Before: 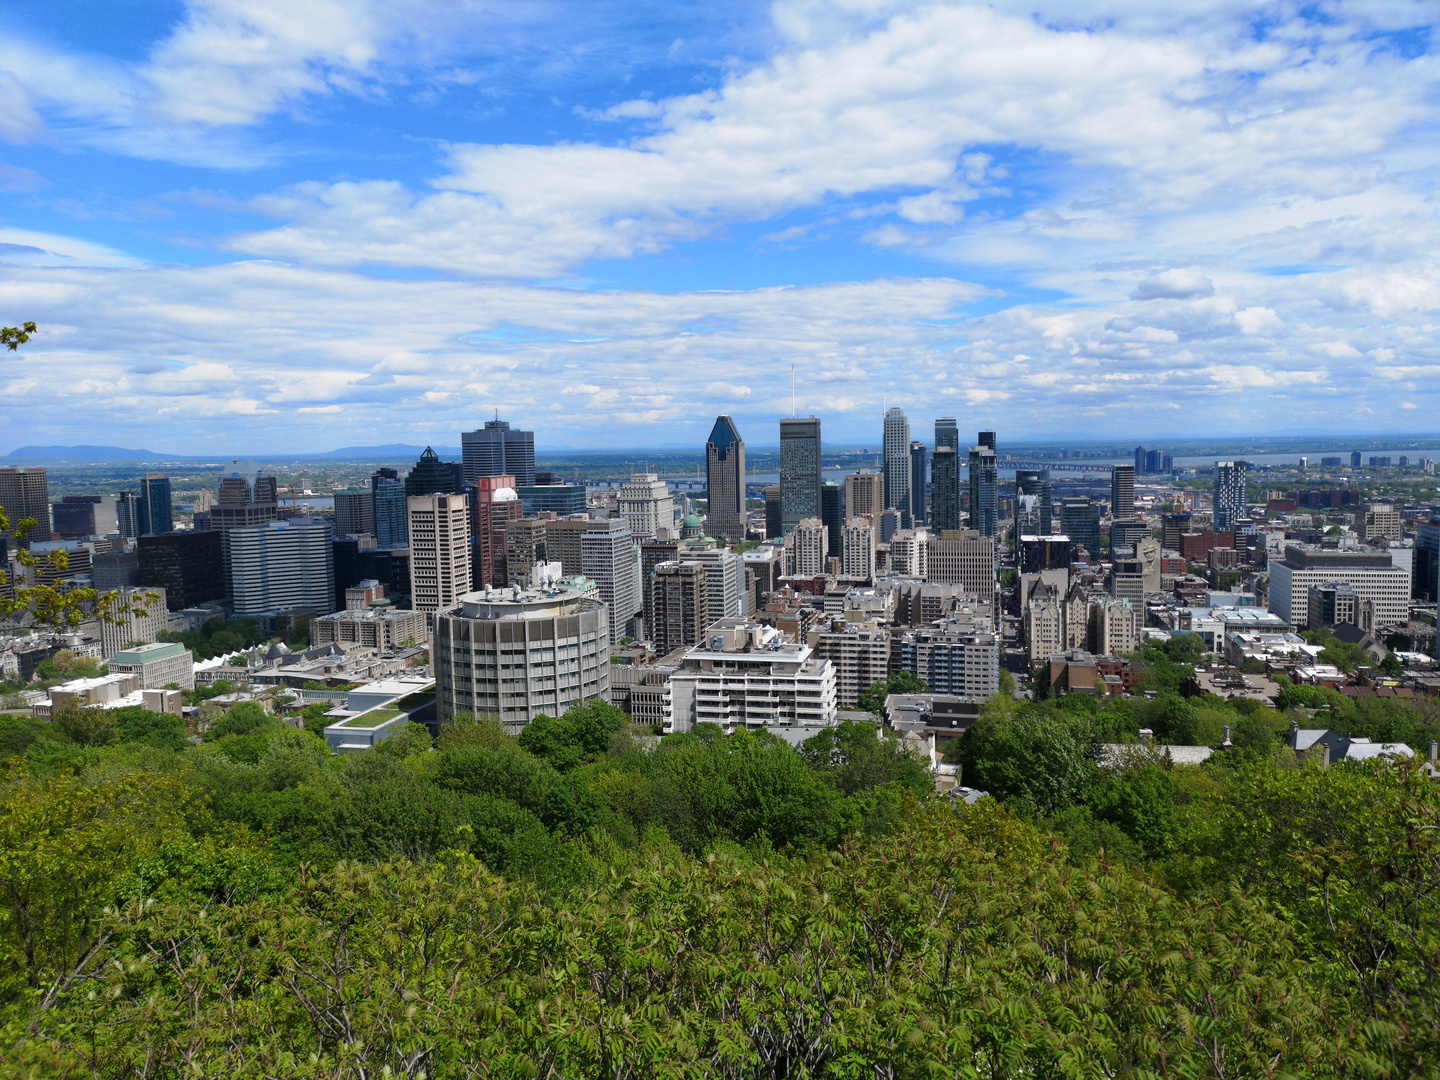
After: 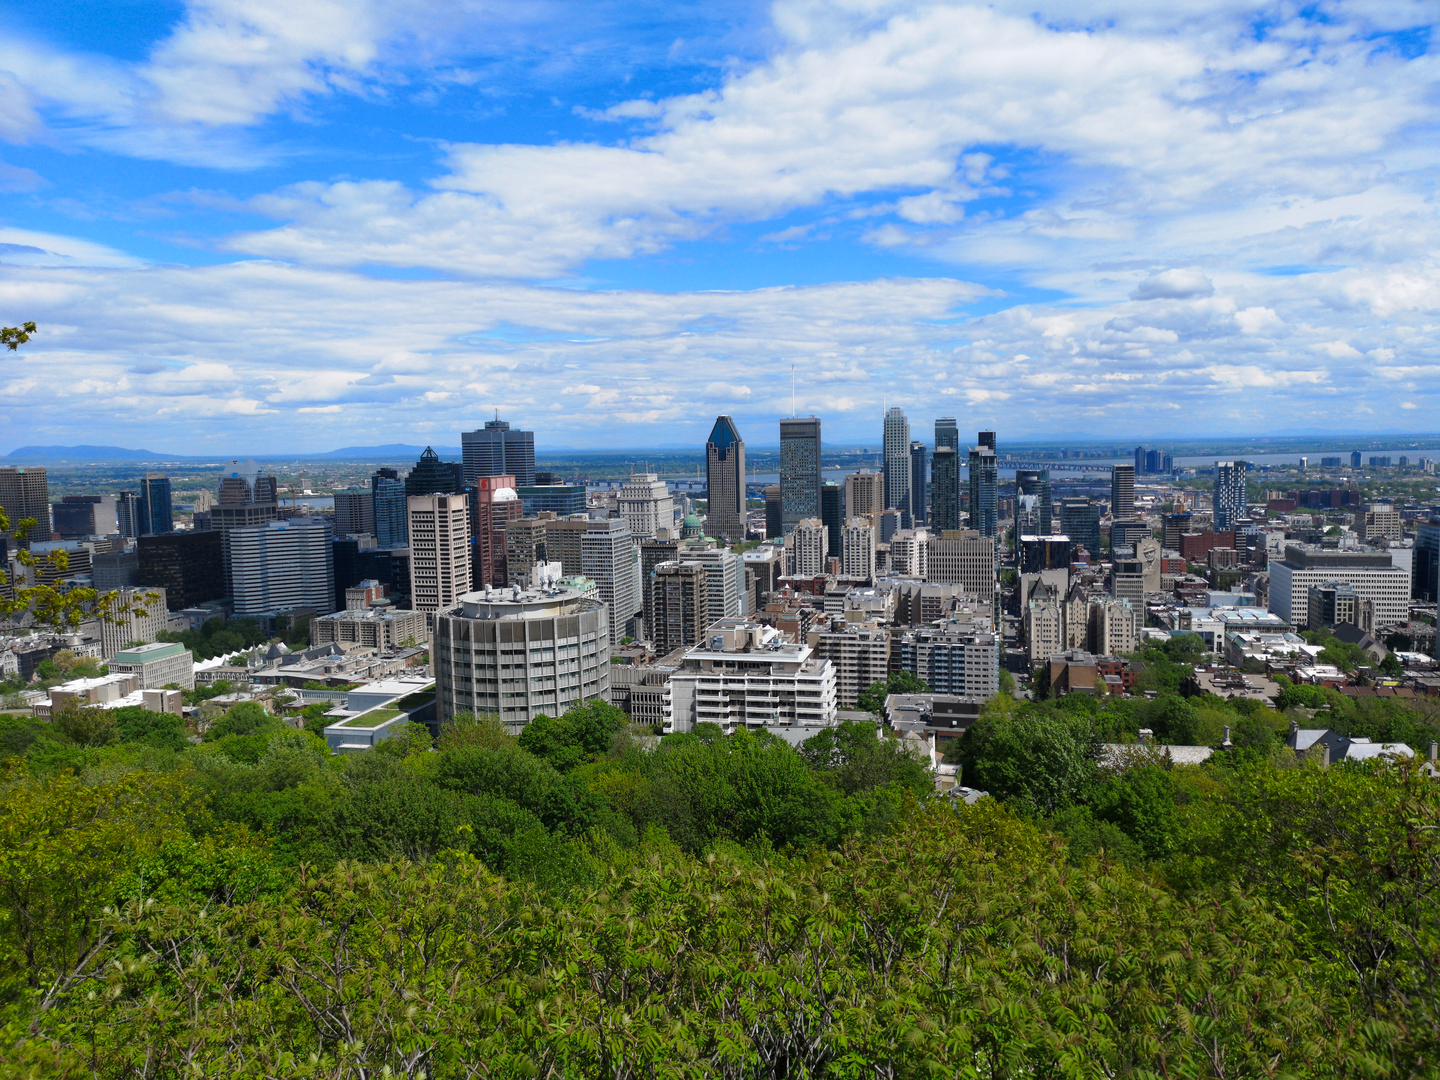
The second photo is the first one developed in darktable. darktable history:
vibrance: vibrance 60%
white balance: emerald 1
